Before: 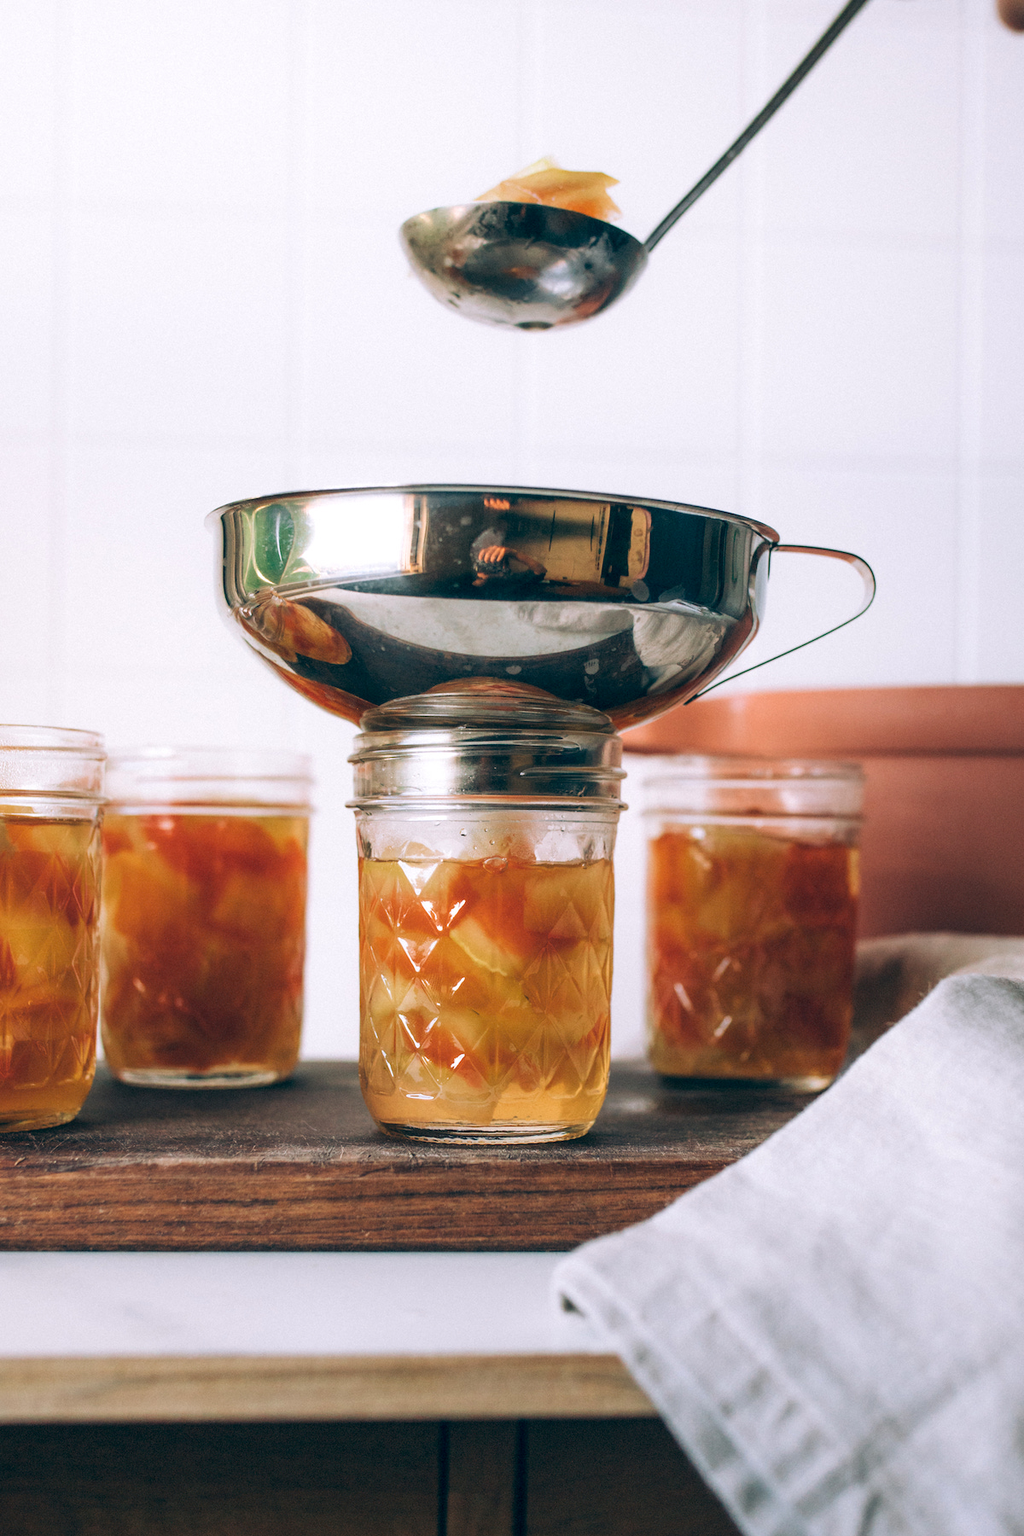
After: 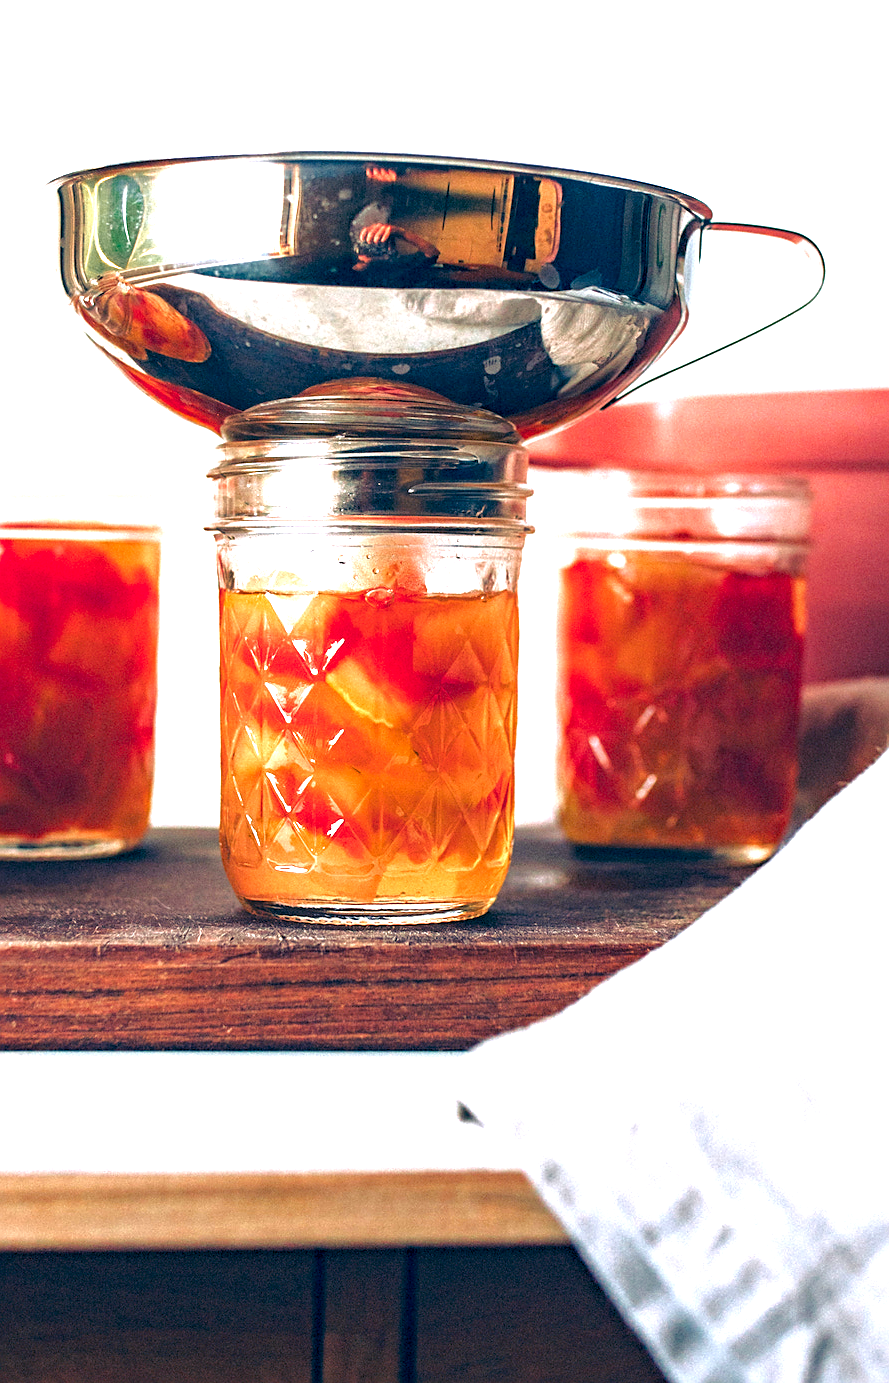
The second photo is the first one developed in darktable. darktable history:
crop: left 16.831%, top 23.129%, right 9.058%
tone equalizer: -8 EV -0.001 EV, -7 EV 0.002 EV, -6 EV -0.003 EV, -5 EV -0.005 EV, -4 EV -0.061 EV, -3 EV -0.209 EV, -2 EV -0.259 EV, -1 EV 0.114 EV, +0 EV 0.309 EV, edges refinement/feathering 500, mask exposure compensation -1.57 EV, preserve details no
sharpen: on, module defaults
haze removal: strength 0.294, distance 0.251, compatibility mode true, adaptive false
color balance rgb: shadows lift › luminance -22.052%, shadows lift › chroma 9.231%, shadows lift › hue 282.93°, power › hue 329.19°, perceptual saturation grading › global saturation 1.919%, perceptual saturation grading › highlights -1.83%, perceptual saturation grading › mid-tones 3.353%, perceptual saturation grading › shadows 6.85%, perceptual brilliance grading › global brilliance 18.466%, global vibrance 22.074%
color zones: curves: ch1 [(0.263, 0.53) (0.376, 0.287) (0.487, 0.512) (0.748, 0.547) (1, 0.513)]; ch2 [(0.262, 0.45) (0.751, 0.477)]
exposure: black level correction 0, exposure 0.5 EV, compensate highlight preservation false
